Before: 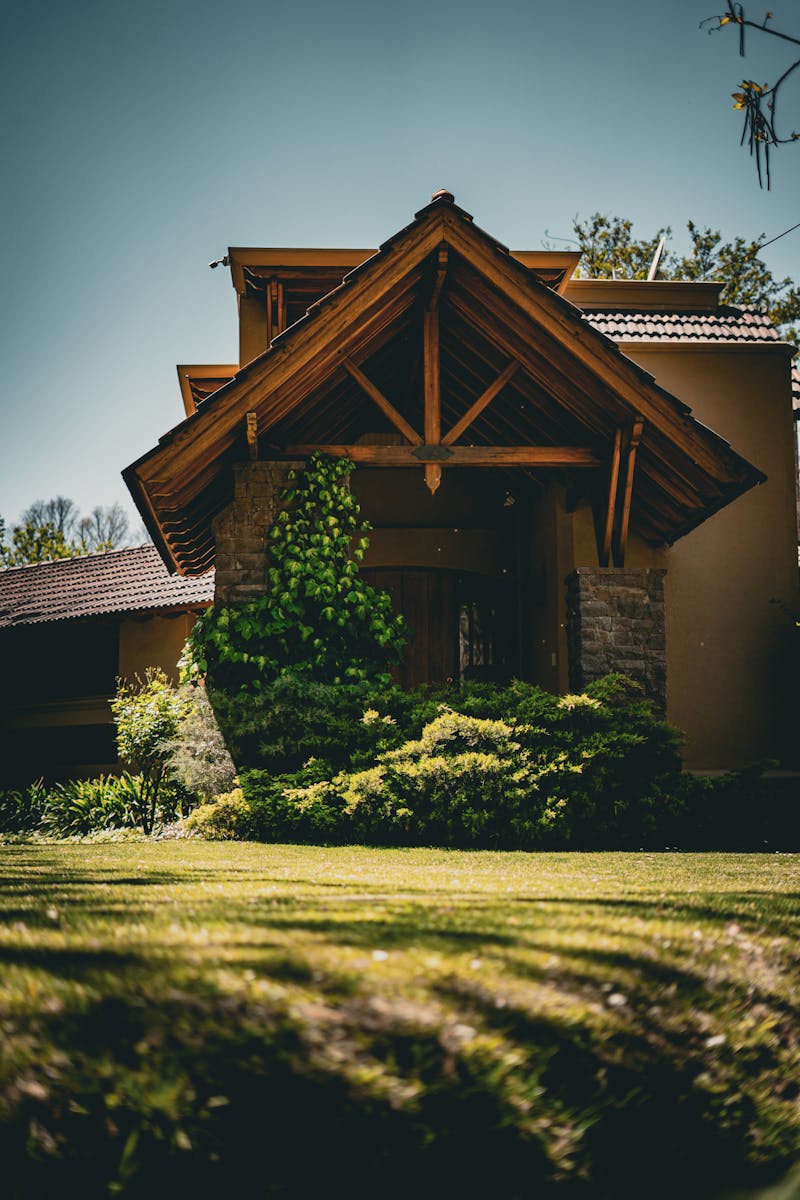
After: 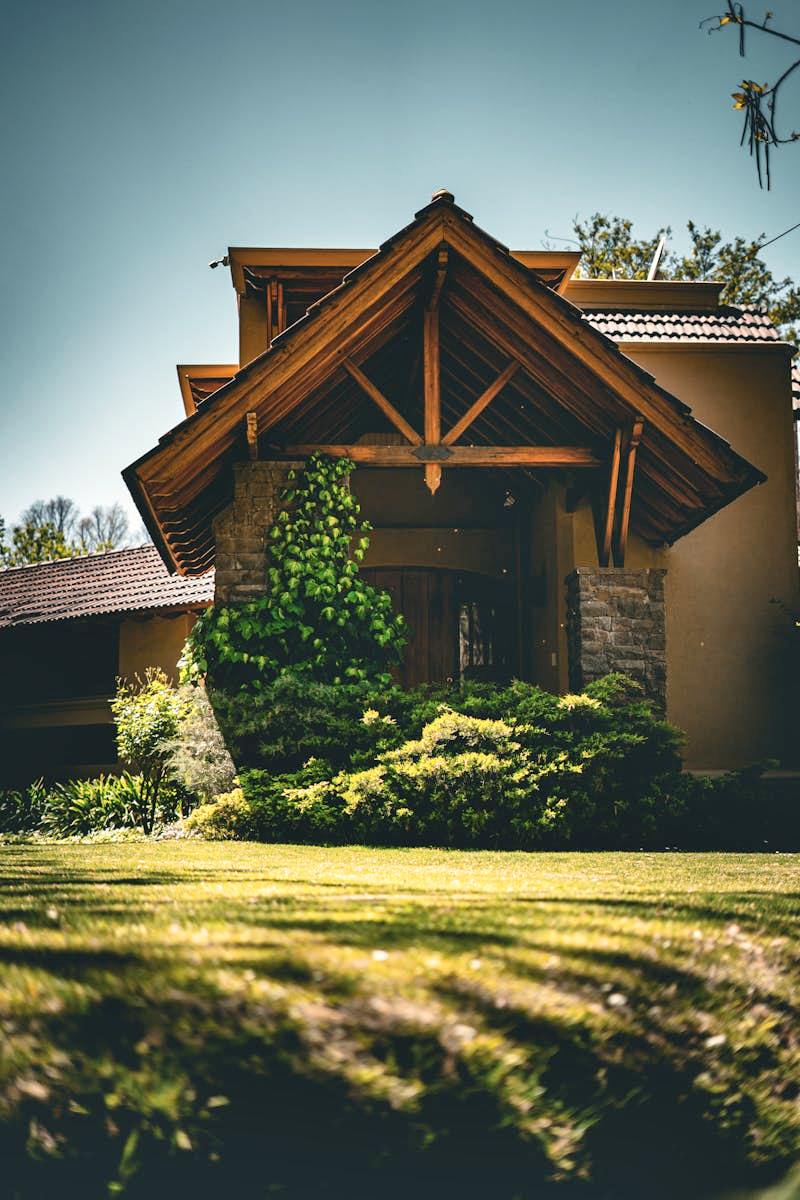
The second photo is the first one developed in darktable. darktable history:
shadows and highlights: low approximation 0.01, soften with gaussian
exposure: black level correction 0.001, exposure 0.498 EV, compensate highlight preservation false
